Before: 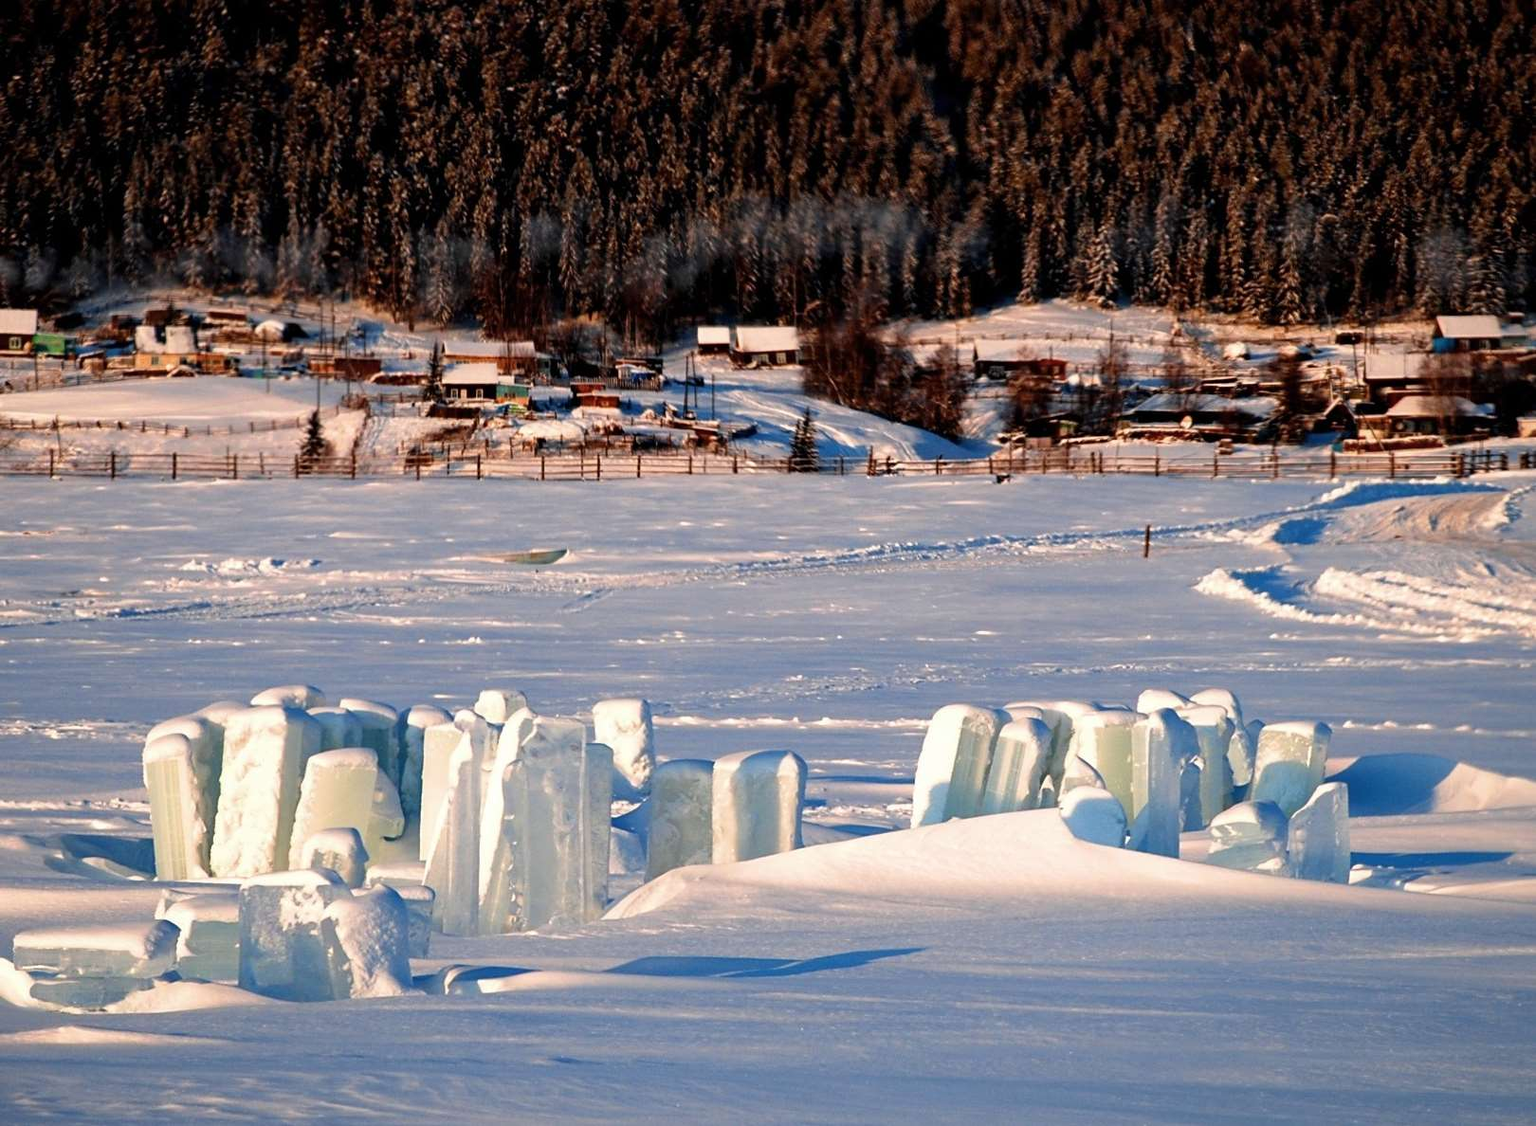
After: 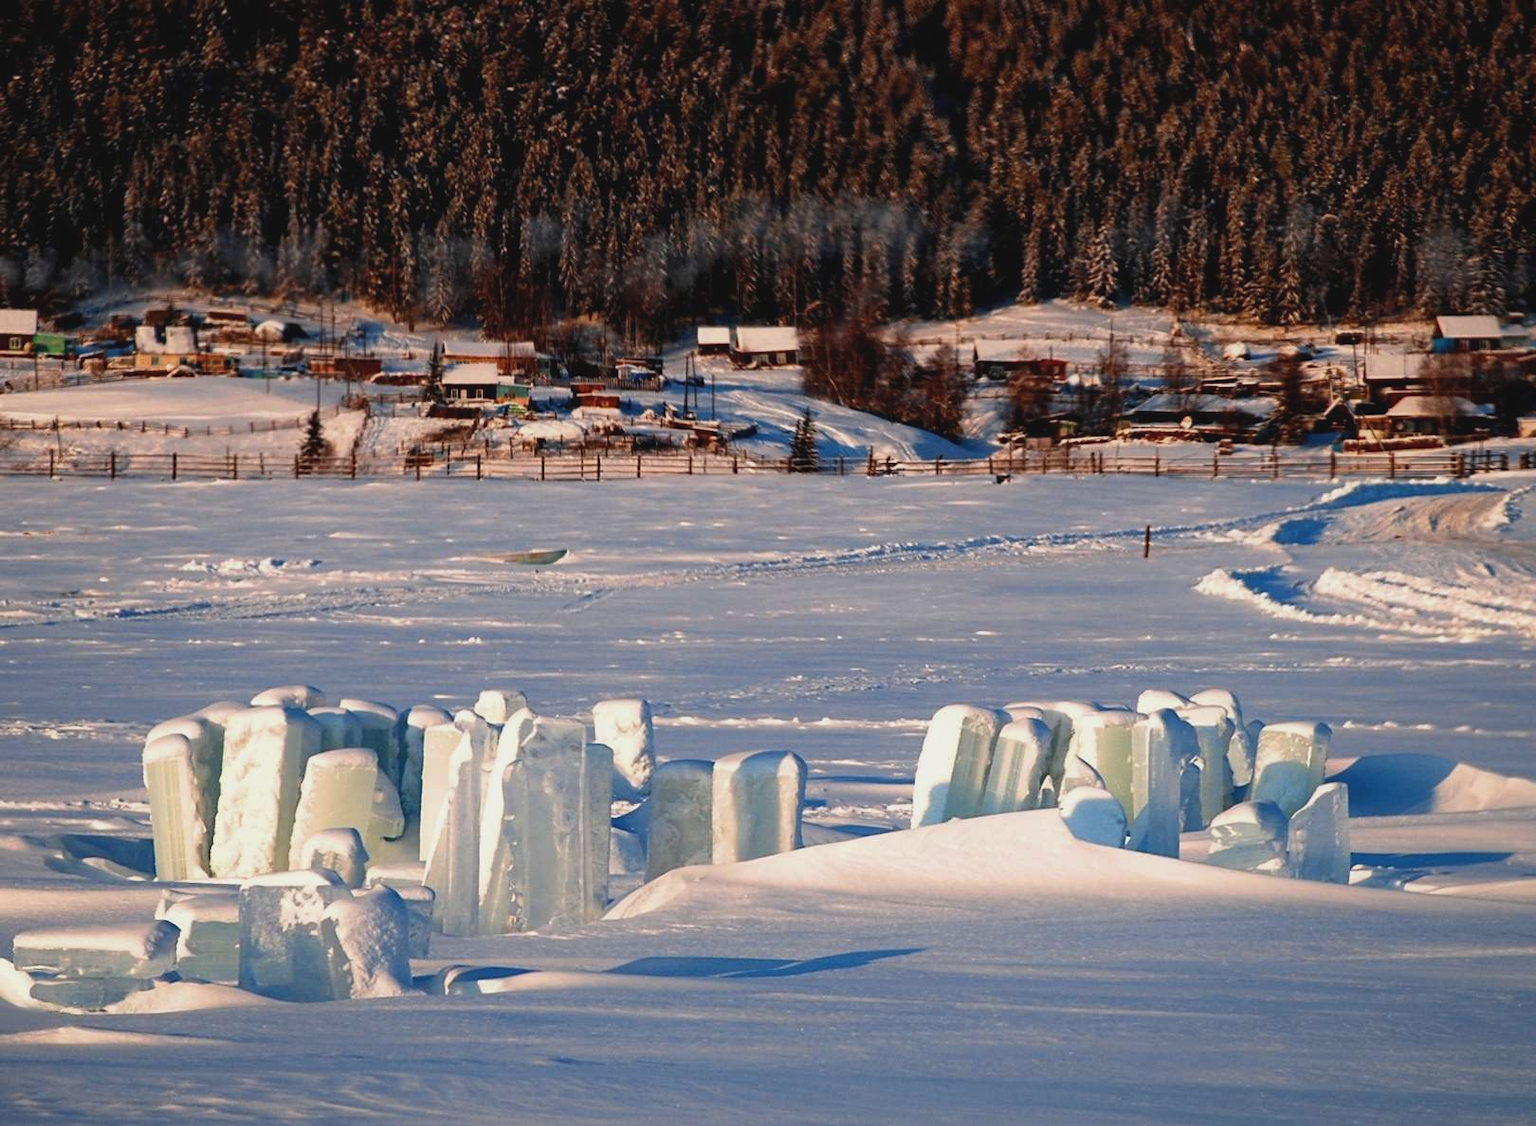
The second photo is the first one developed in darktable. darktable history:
exposure: black level correction -0.004, exposure 0.034 EV, compensate exposure bias true, compensate highlight preservation false
tone equalizer: -8 EV 0.273 EV, -7 EV 0.45 EV, -6 EV 0.406 EV, -5 EV 0.212 EV, -3 EV -0.28 EV, -2 EV -0.394 EV, -1 EV -0.408 EV, +0 EV -0.251 EV
